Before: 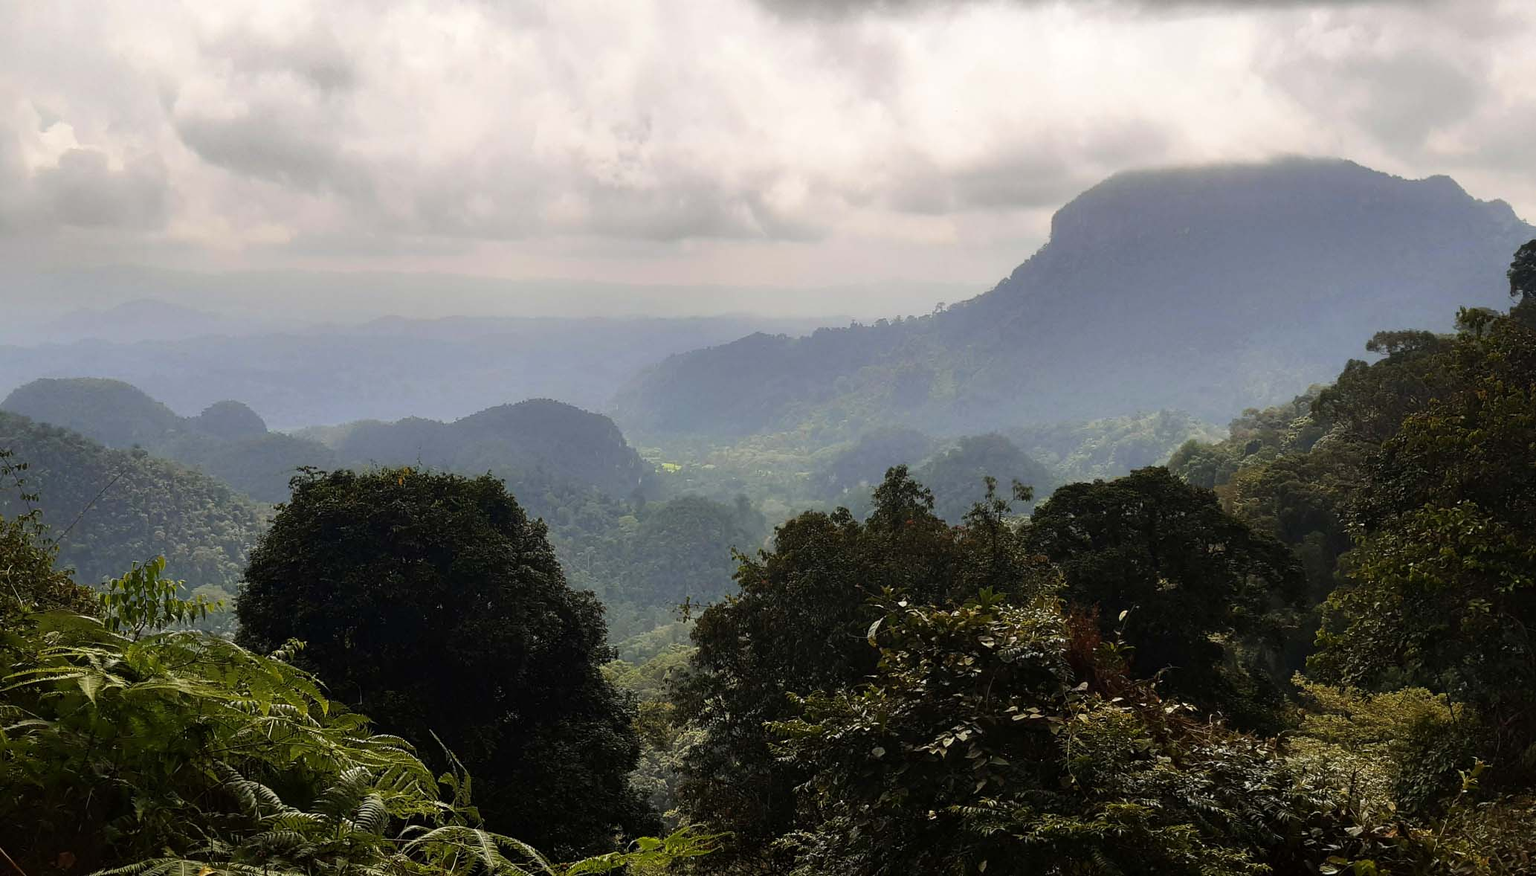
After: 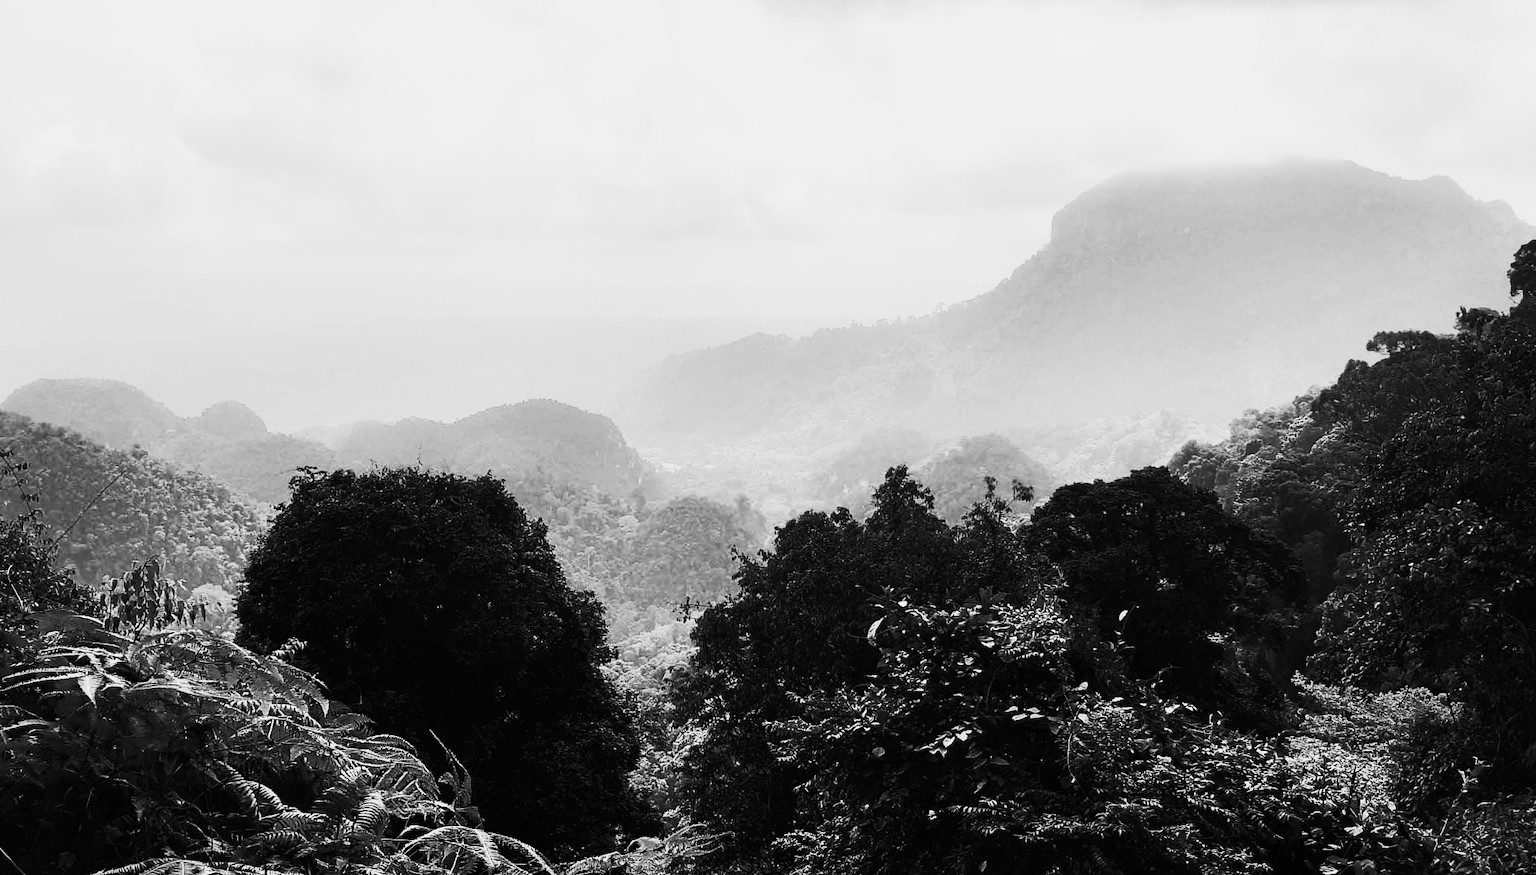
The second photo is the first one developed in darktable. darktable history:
tone curve: curves: ch0 [(0, 0) (0.003, 0.004) (0.011, 0.015) (0.025, 0.034) (0.044, 0.061) (0.069, 0.095) (0.1, 0.137) (0.136, 0.187) (0.177, 0.244) (0.224, 0.308) (0.277, 0.415) (0.335, 0.532) (0.399, 0.642) (0.468, 0.747) (0.543, 0.829) (0.623, 0.886) (0.709, 0.924) (0.801, 0.951) (0.898, 0.975) (1, 1)], preserve colors none
exposure: exposure 0.078 EV, compensate highlight preservation false
monochrome: a 30.25, b 92.03
contrast brightness saturation: contrast 0.28
